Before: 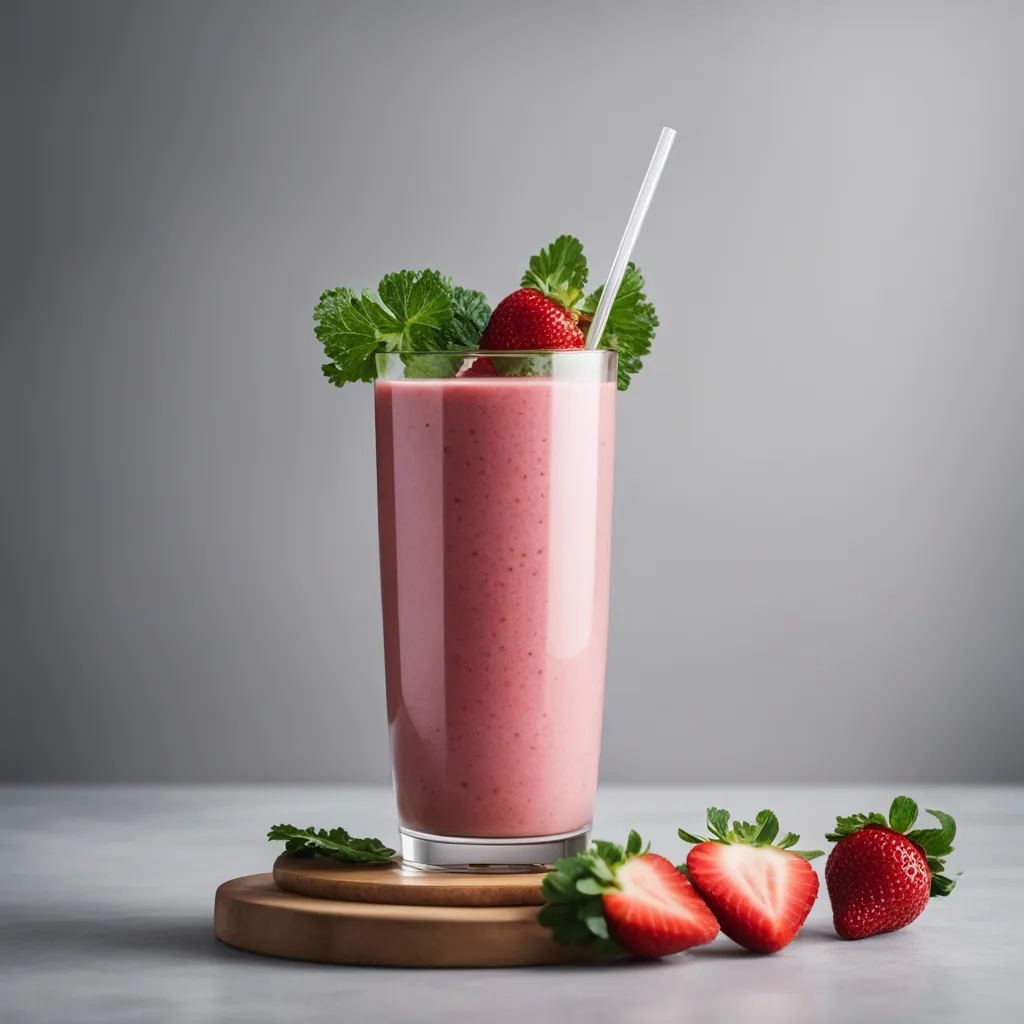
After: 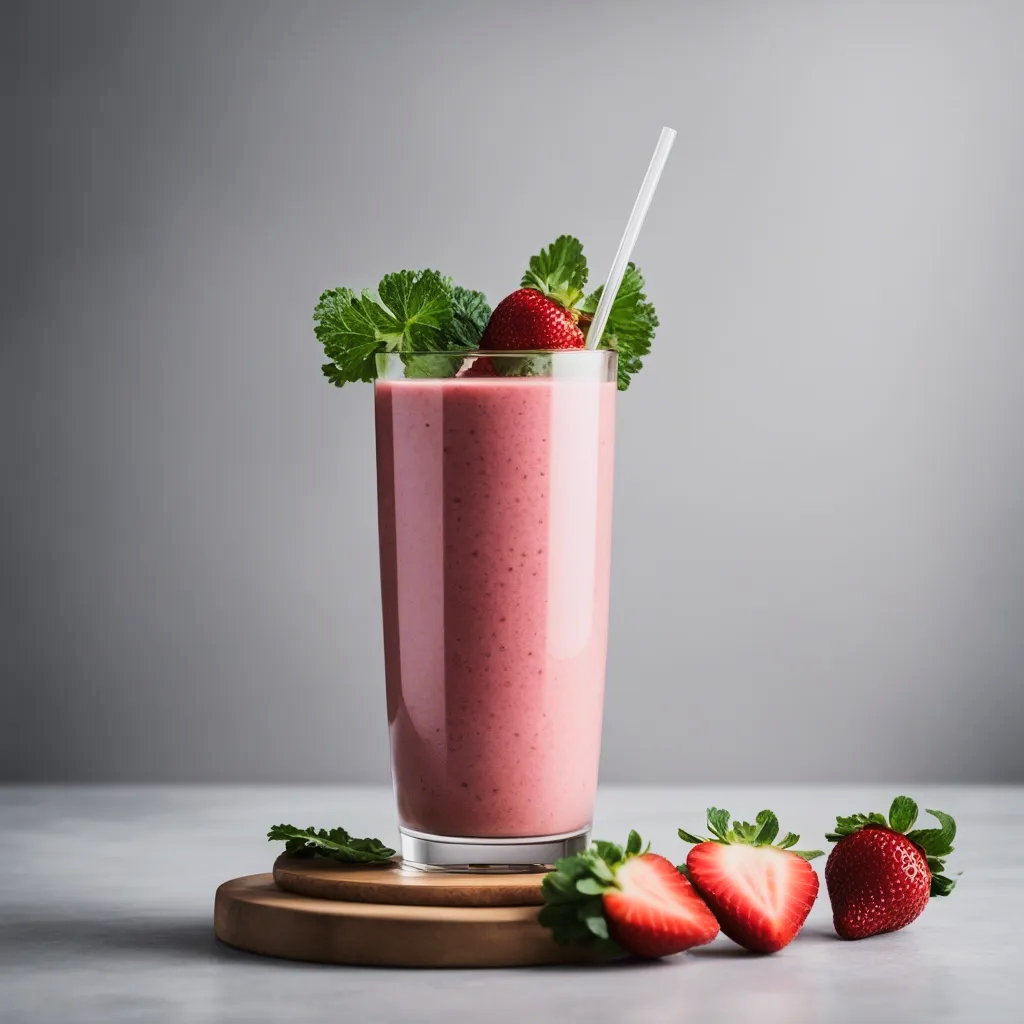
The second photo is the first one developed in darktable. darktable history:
tone curve: curves: ch0 [(0, 0) (0.087, 0.054) (0.281, 0.245) (0.506, 0.526) (0.8, 0.824) (0.994, 0.955)]; ch1 [(0, 0) (0.27, 0.195) (0.406, 0.435) (0.452, 0.474) (0.495, 0.5) (0.514, 0.508) (0.537, 0.556) (0.654, 0.689) (1, 1)]; ch2 [(0, 0) (0.269, 0.299) (0.459, 0.441) (0.498, 0.499) (0.523, 0.52) (0.551, 0.549) (0.633, 0.625) (0.659, 0.681) (0.718, 0.764) (1, 1)], color space Lab, linked channels, preserve colors none
